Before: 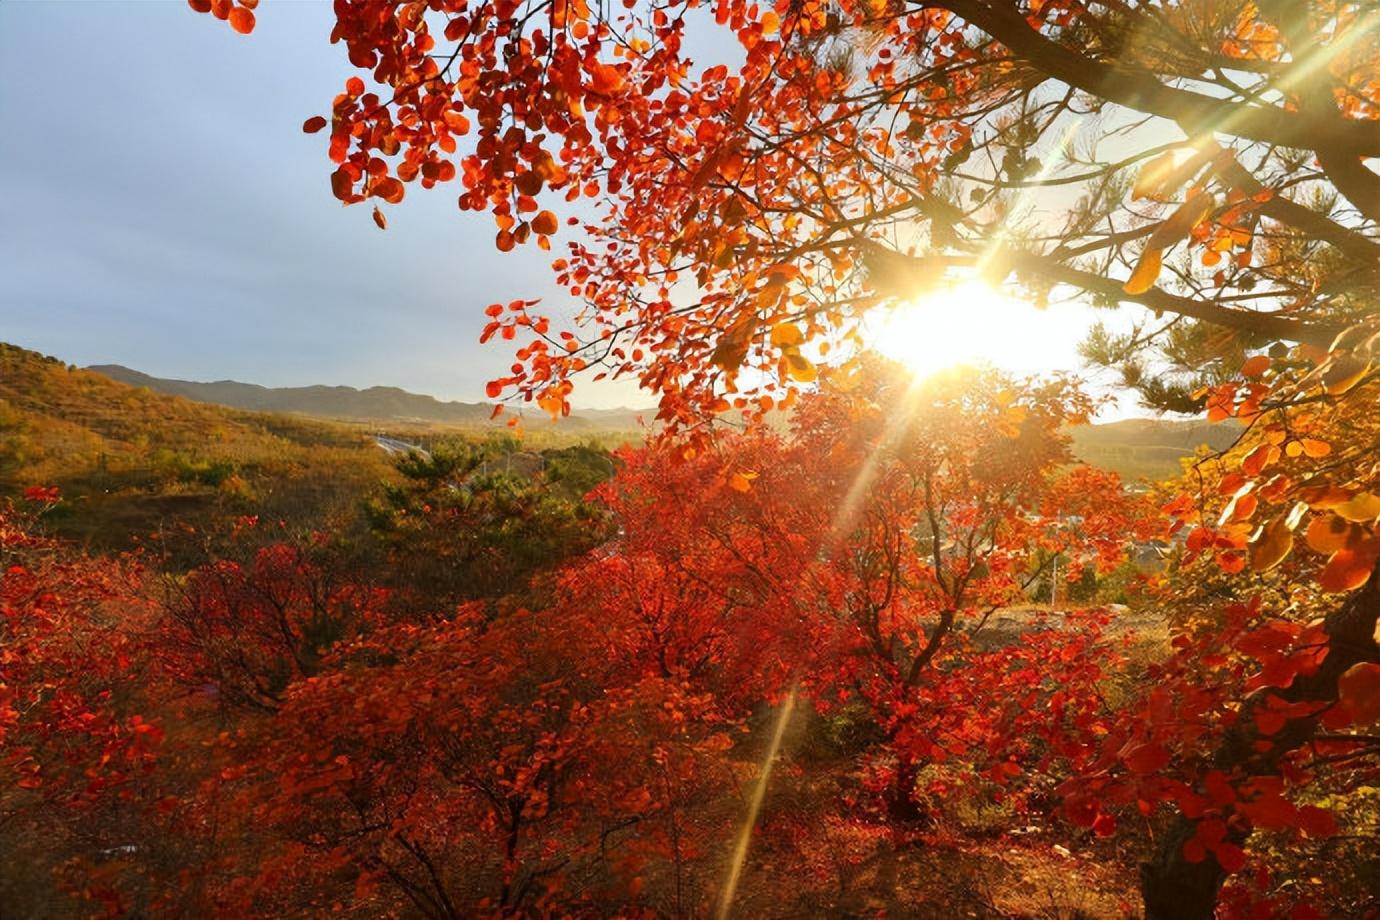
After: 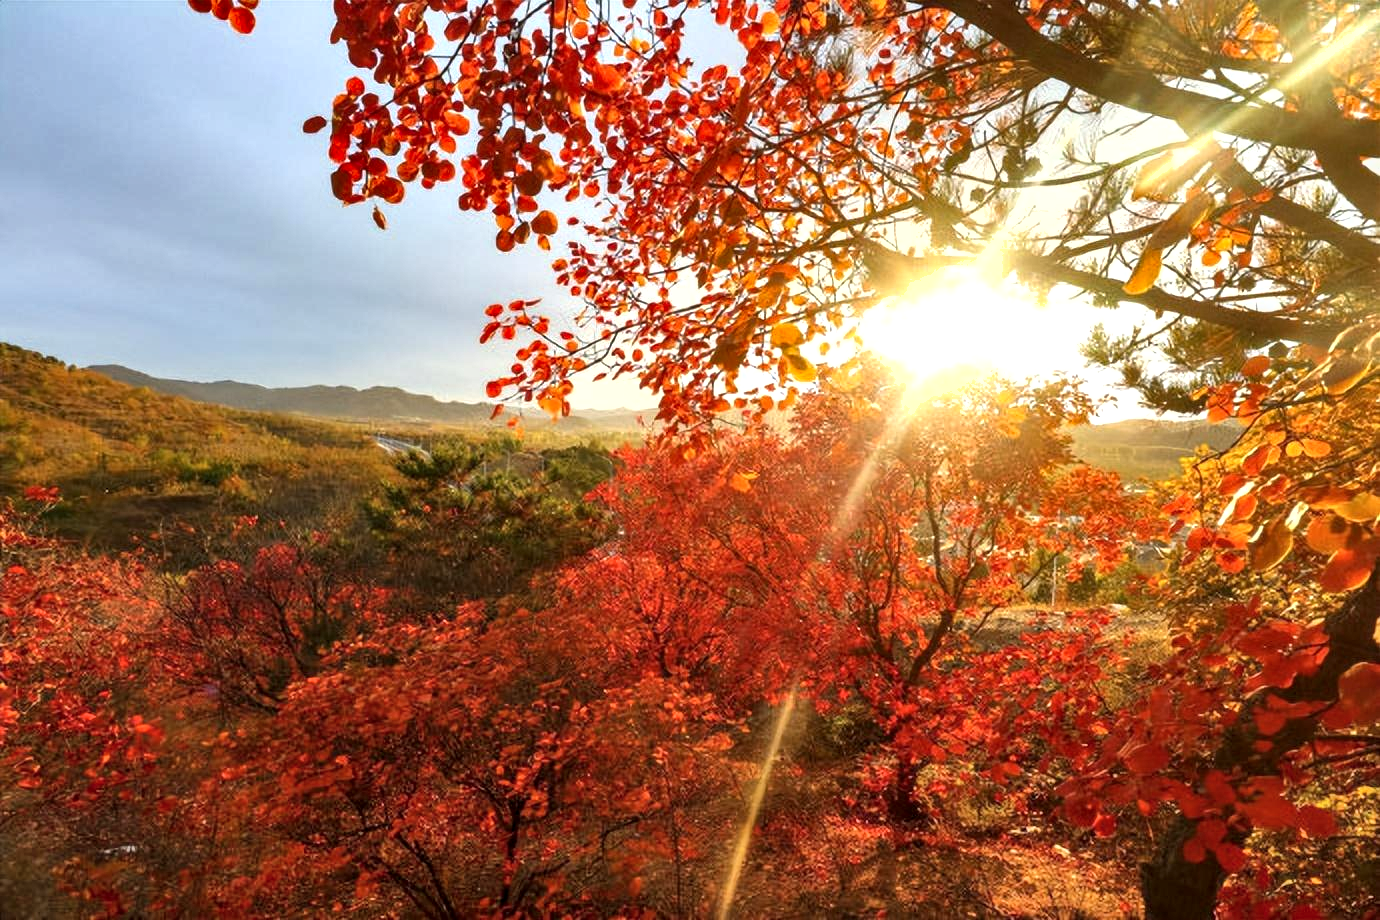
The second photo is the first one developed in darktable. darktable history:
local contrast: on, module defaults
tone equalizer: -8 EV -0.382 EV, -7 EV -0.364 EV, -6 EV -0.296 EV, -5 EV -0.258 EV, -3 EV 0.255 EV, -2 EV 0.33 EV, -1 EV 0.369 EV, +0 EV 0.426 EV, smoothing diameter 24.91%, edges refinement/feathering 6.3, preserve details guided filter
shadows and highlights: soften with gaussian
